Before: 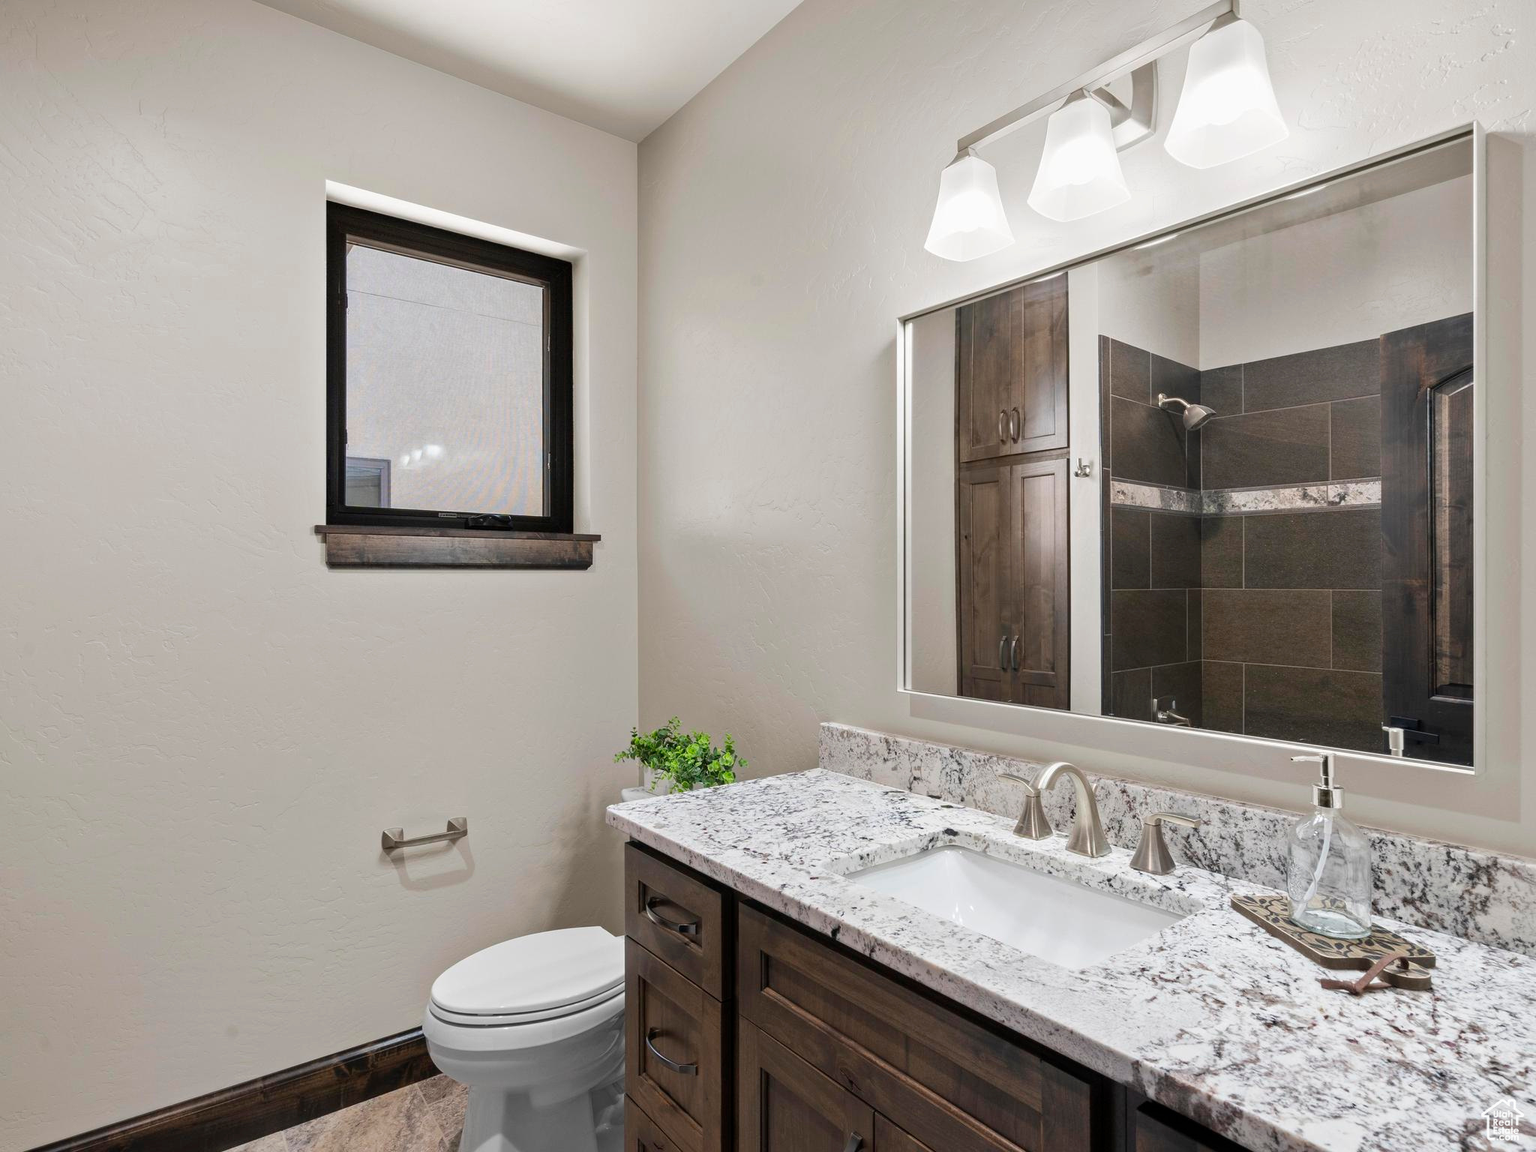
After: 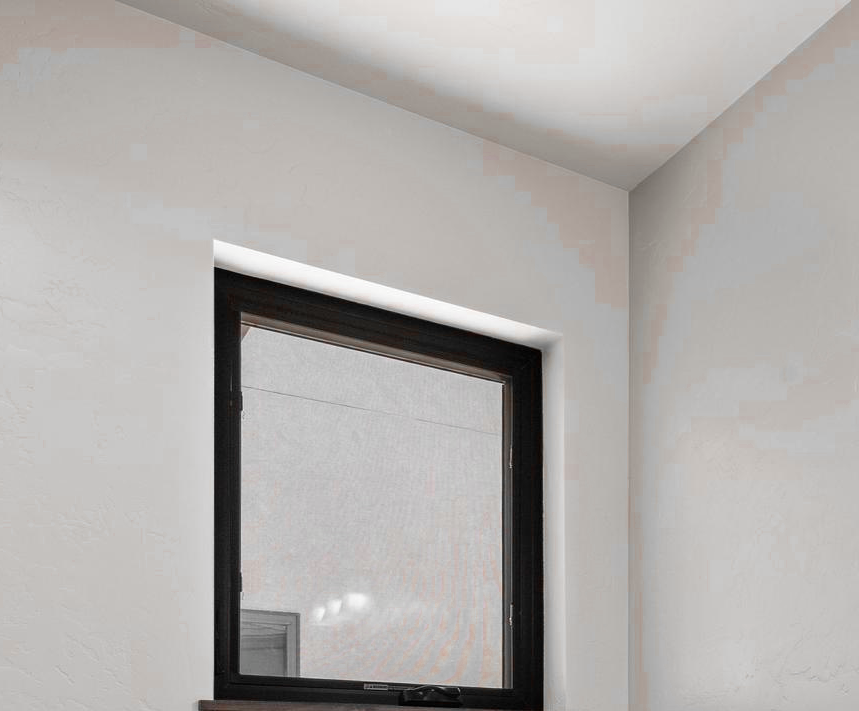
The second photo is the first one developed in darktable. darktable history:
crop and rotate: left 10.817%, top 0.062%, right 47.194%, bottom 53.626%
color zones: curves: ch0 [(0, 0.497) (0.096, 0.361) (0.221, 0.538) (0.429, 0.5) (0.571, 0.5) (0.714, 0.5) (0.857, 0.5) (1, 0.497)]; ch1 [(0, 0.5) (0.143, 0.5) (0.257, -0.002) (0.429, 0.04) (0.571, -0.001) (0.714, -0.015) (0.857, 0.024) (1, 0.5)]
